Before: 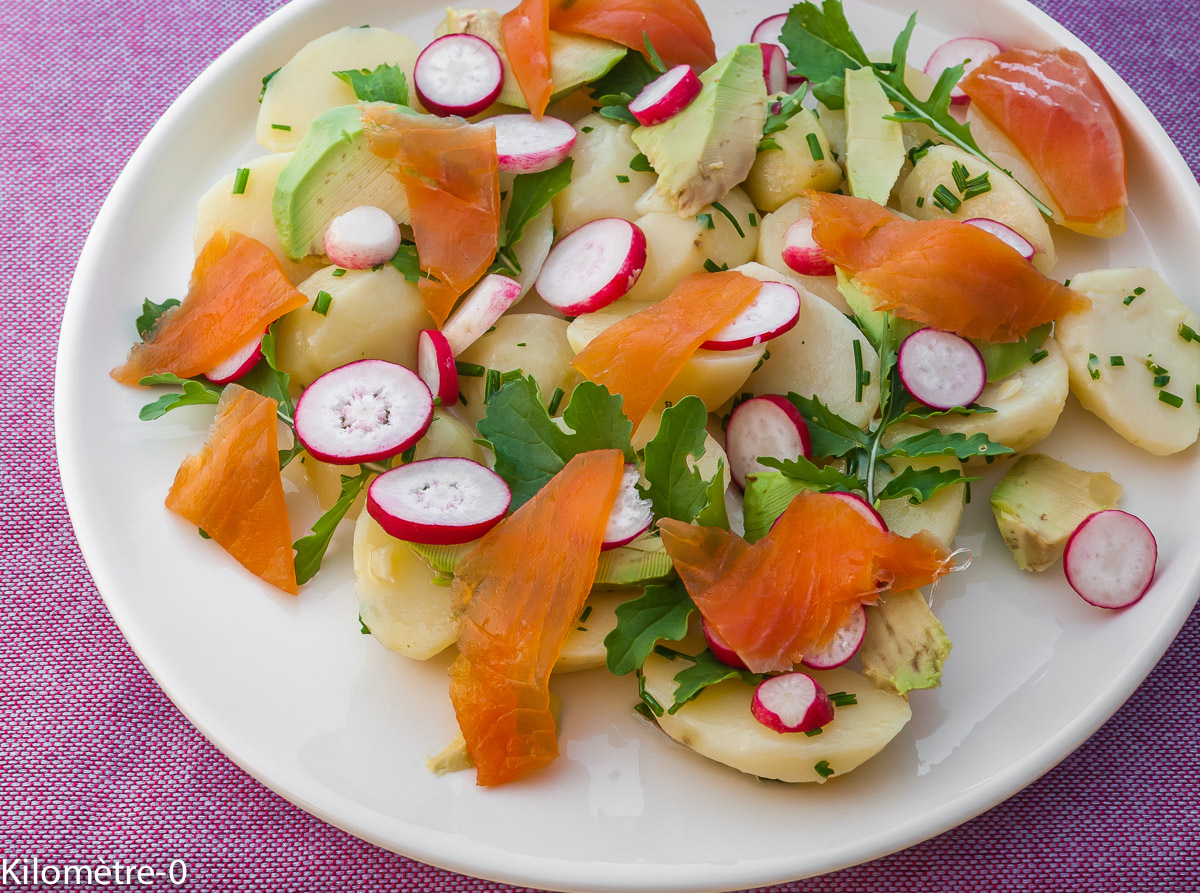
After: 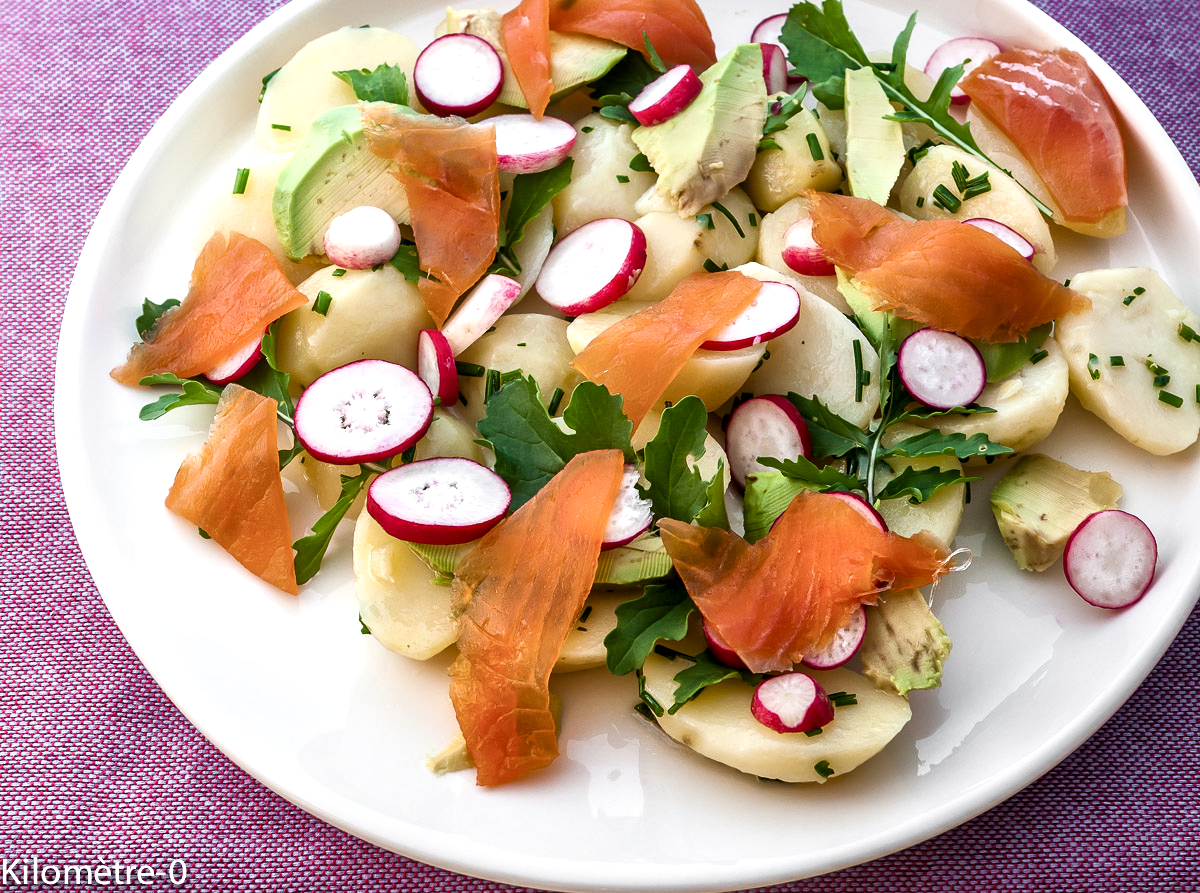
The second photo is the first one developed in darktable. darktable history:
filmic rgb: black relative exposure -7.99 EV, white relative exposure 2.18 EV, hardness 6.93
local contrast: mode bilateral grid, contrast 21, coarseness 51, detail 157%, midtone range 0.2
